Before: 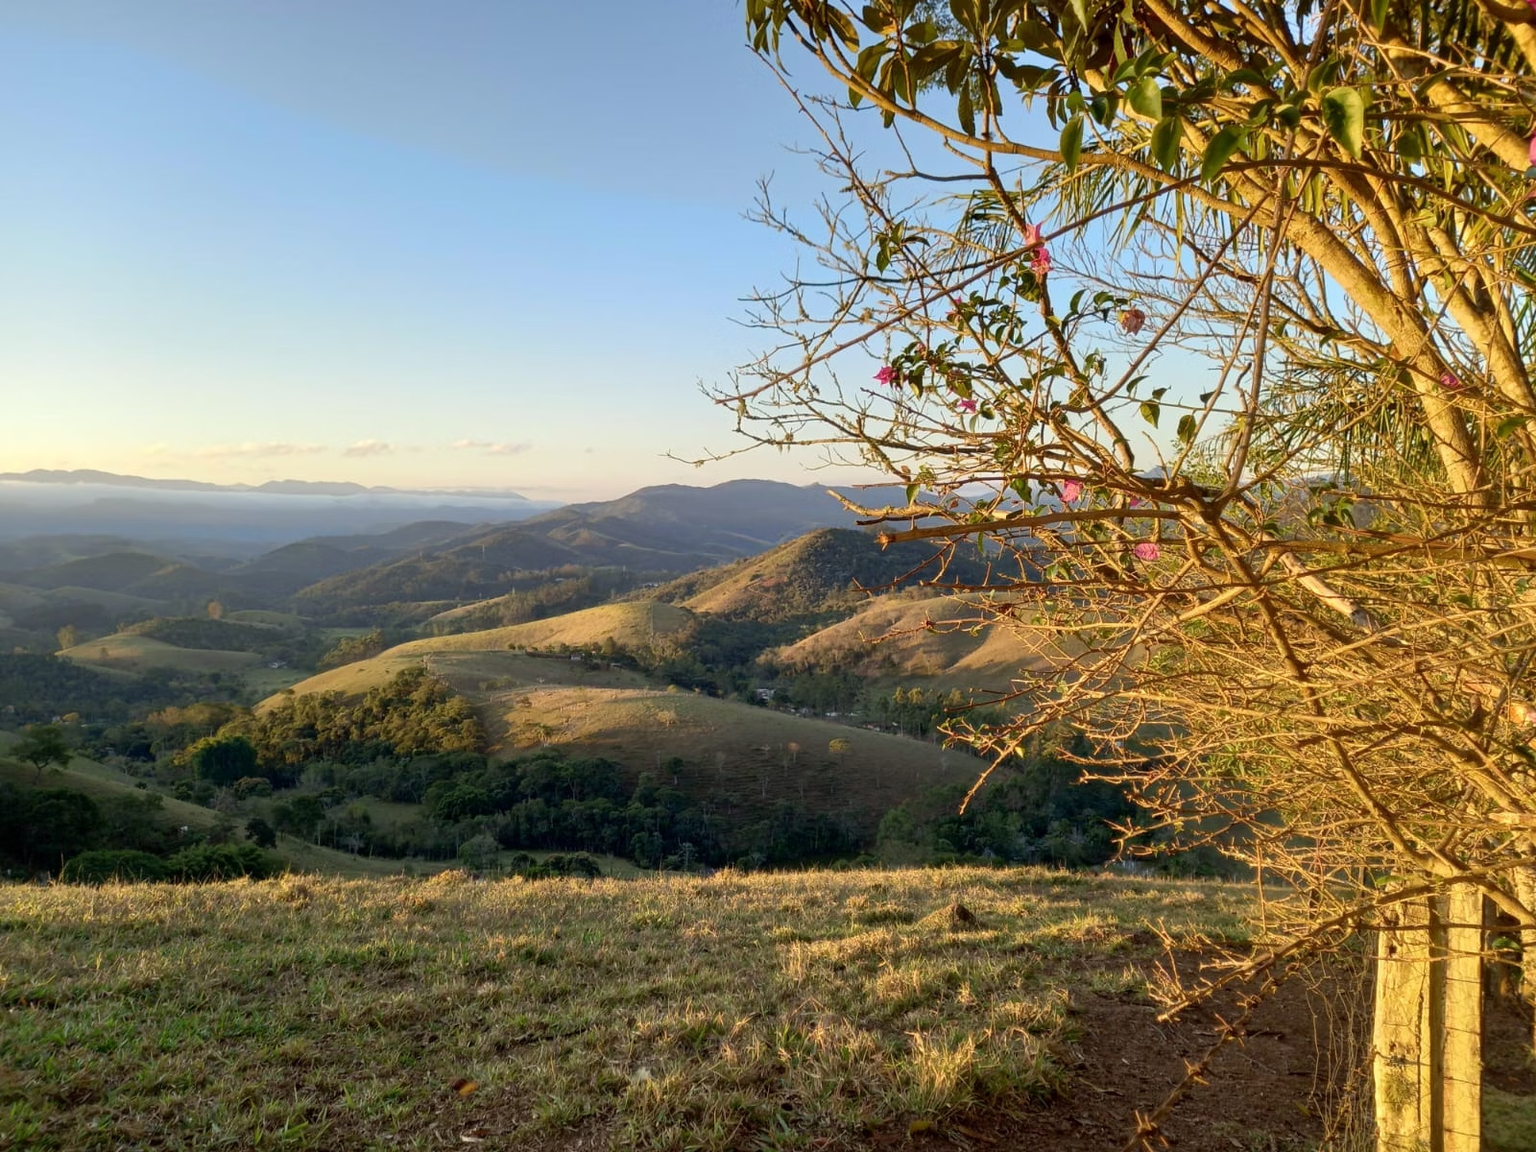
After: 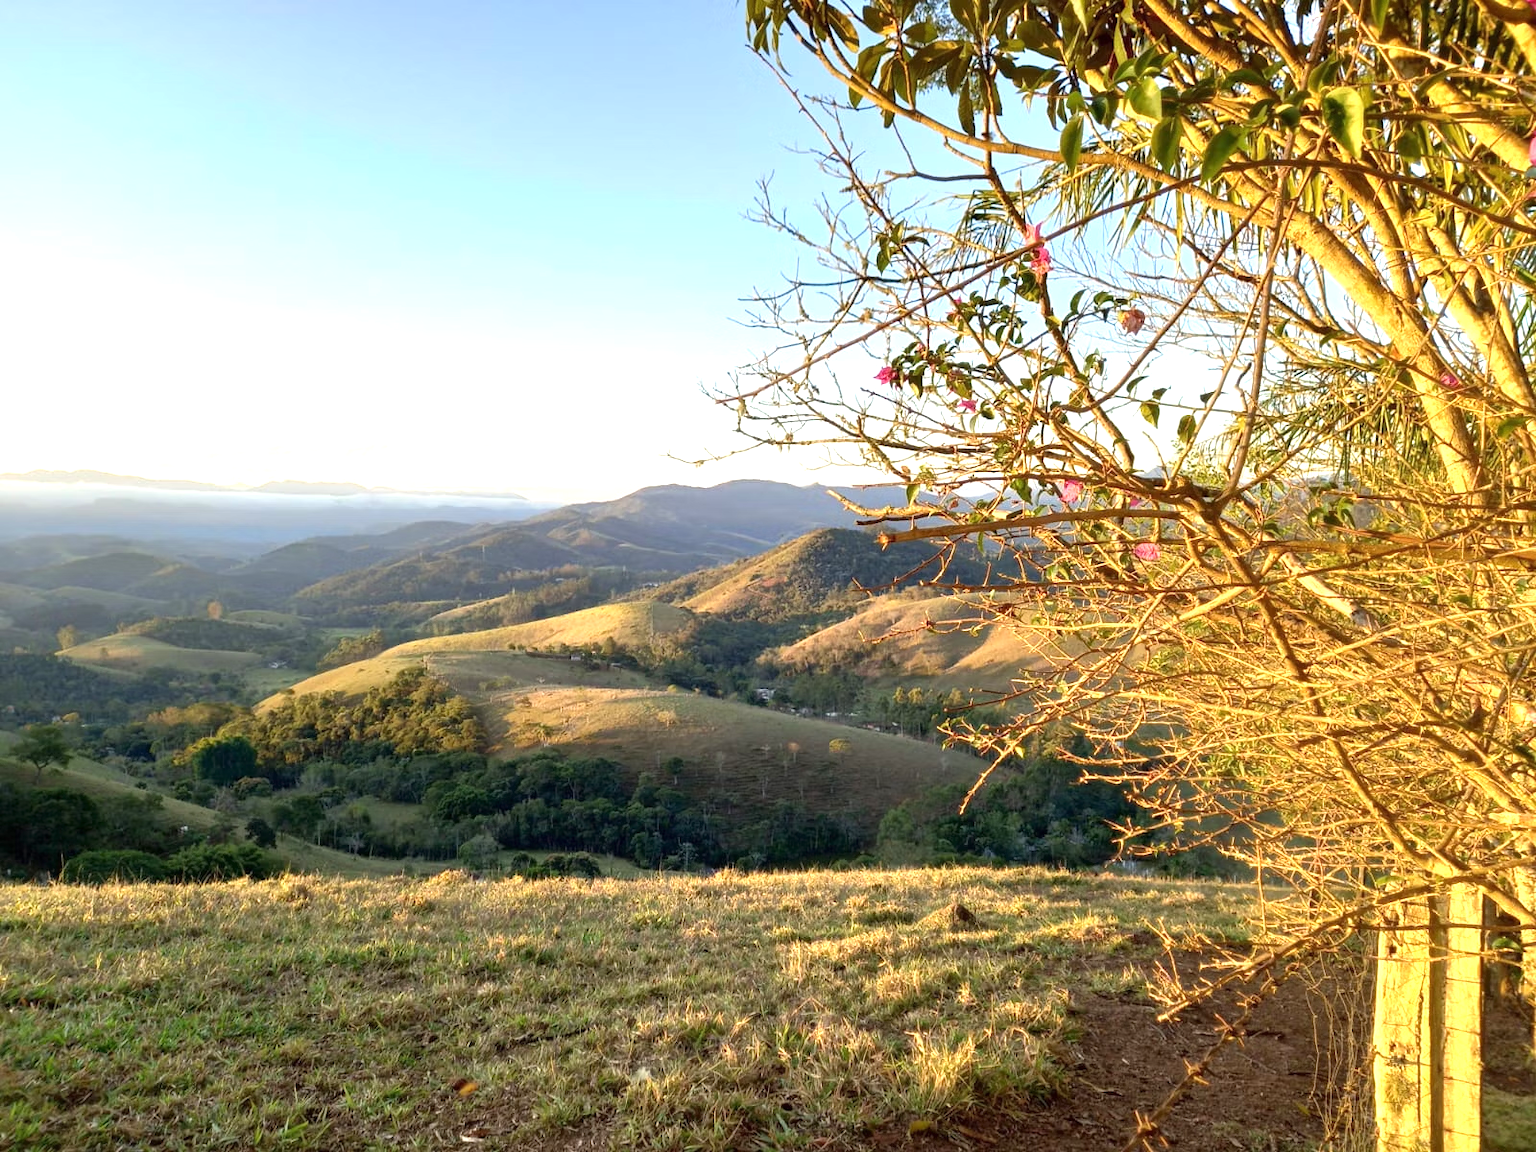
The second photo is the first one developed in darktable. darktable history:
exposure: black level correction 0, exposure 0.893 EV, compensate exposure bias true, compensate highlight preservation false
